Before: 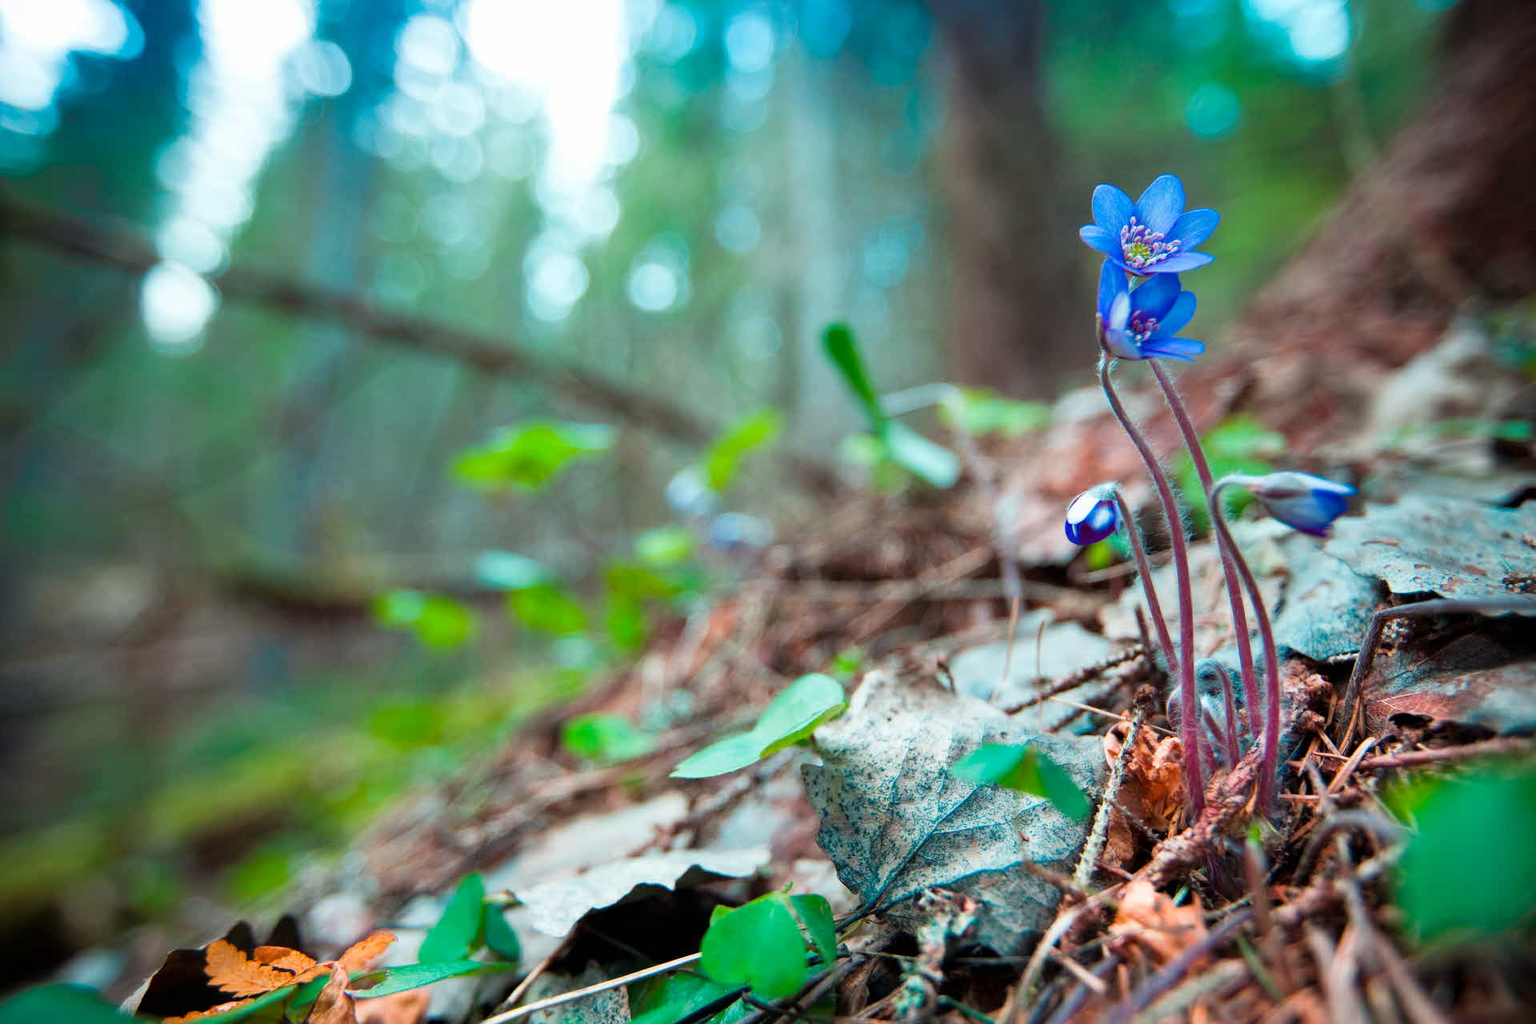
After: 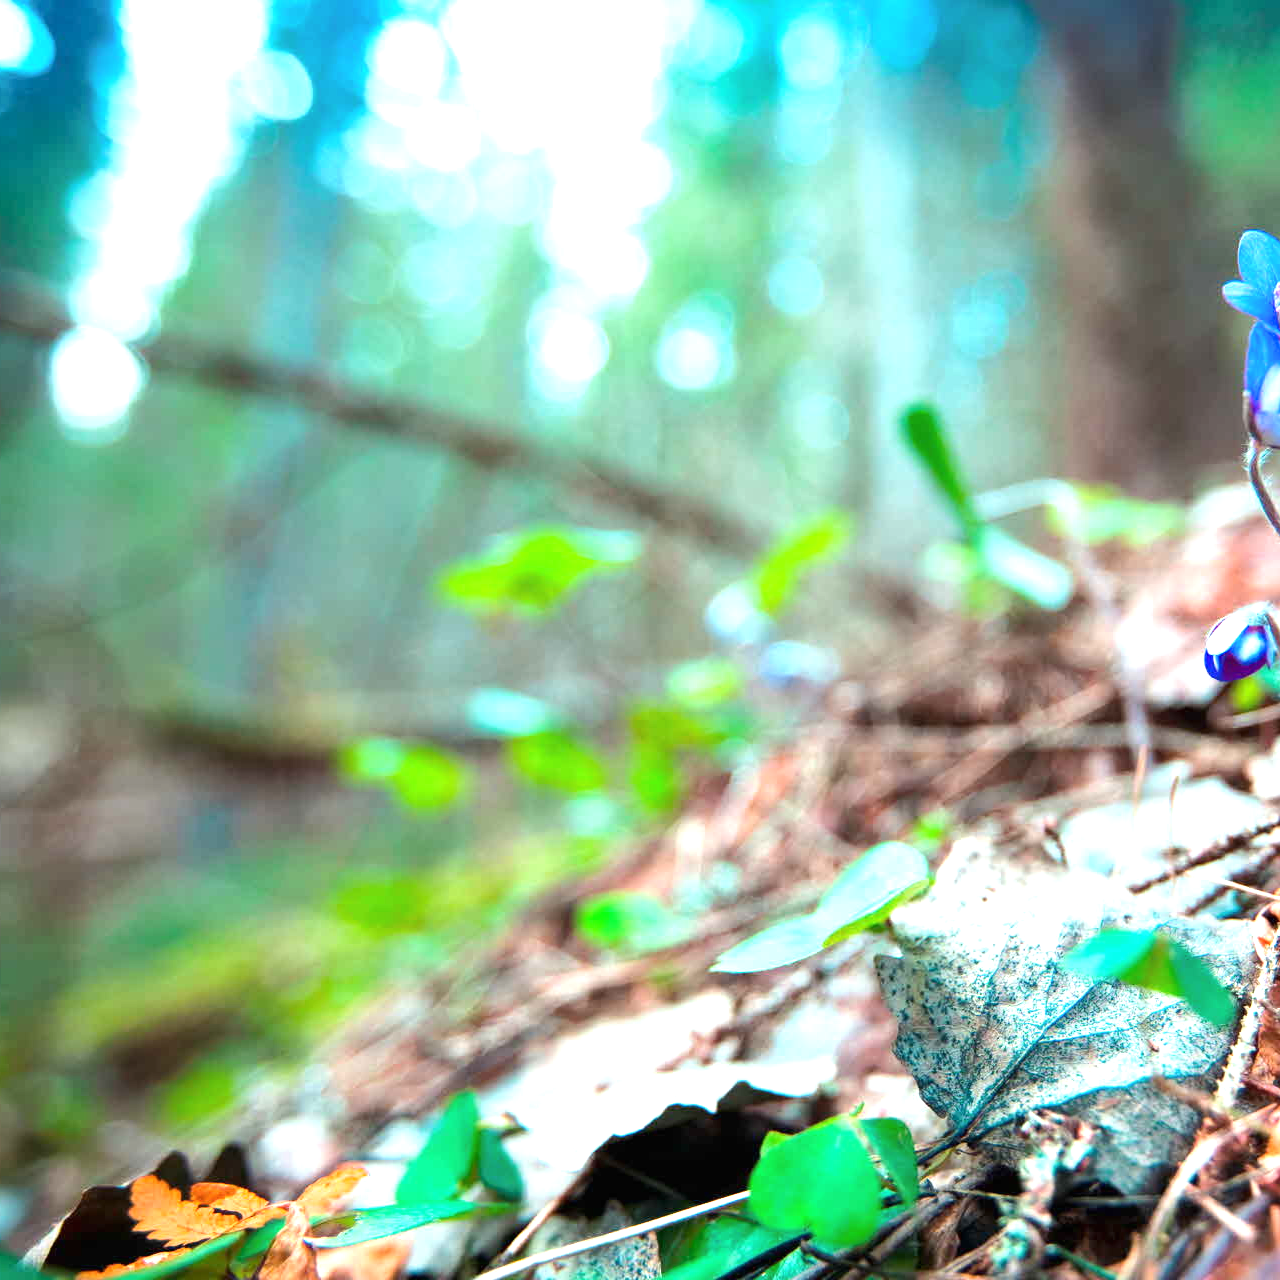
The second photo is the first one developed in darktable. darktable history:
exposure: black level correction 0, exposure 1.001 EV, compensate highlight preservation false
crop and rotate: left 6.615%, right 26.669%
tone curve: curves: ch0 [(0, 0) (0.003, 0.003) (0.011, 0.011) (0.025, 0.025) (0.044, 0.044) (0.069, 0.069) (0.1, 0.099) (0.136, 0.135) (0.177, 0.177) (0.224, 0.224) (0.277, 0.276) (0.335, 0.334) (0.399, 0.398) (0.468, 0.467) (0.543, 0.565) (0.623, 0.641) (0.709, 0.723) (0.801, 0.81) (0.898, 0.902) (1, 1)], color space Lab, independent channels, preserve colors none
